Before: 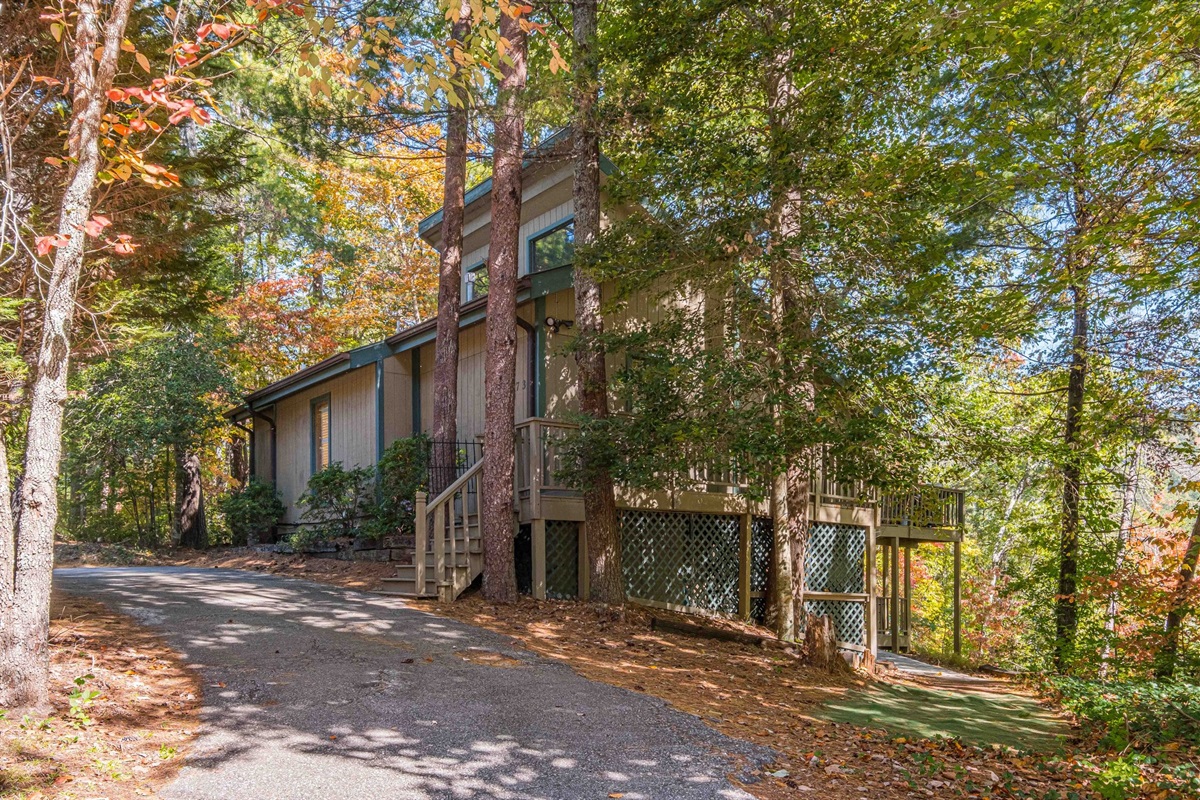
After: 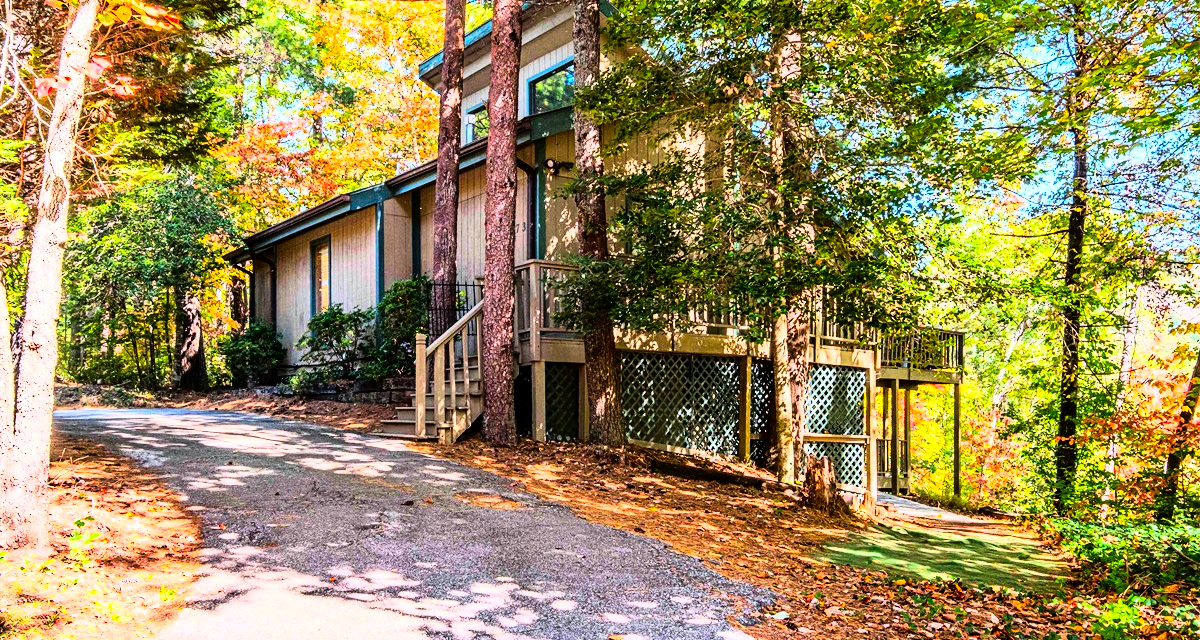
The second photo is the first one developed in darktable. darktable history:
crop and rotate: top 19.998%
color contrast: green-magenta contrast 1.69, blue-yellow contrast 1.49
rgb curve: curves: ch0 [(0, 0) (0.21, 0.15) (0.24, 0.21) (0.5, 0.75) (0.75, 0.96) (0.89, 0.99) (1, 1)]; ch1 [(0, 0.02) (0.21, 0.13) (0.25, 0.2) (0.5, 0.67) (0.75, 0.9) (0.89, 0.97) (1, 1)]; ch2 [(0, 0.02) (0.21, 0.13) (0.25, 0.2) (0.5, 0.67) (0.75, 0.9) (0.89, 0.97) (1, 1)], compensate middle gray true
contrast equalizer: octaves 7, y [[0.6 ×6], [0.55 ×6], [0 ×6], [0 ×6], [0 ×6]], mix 0.3
